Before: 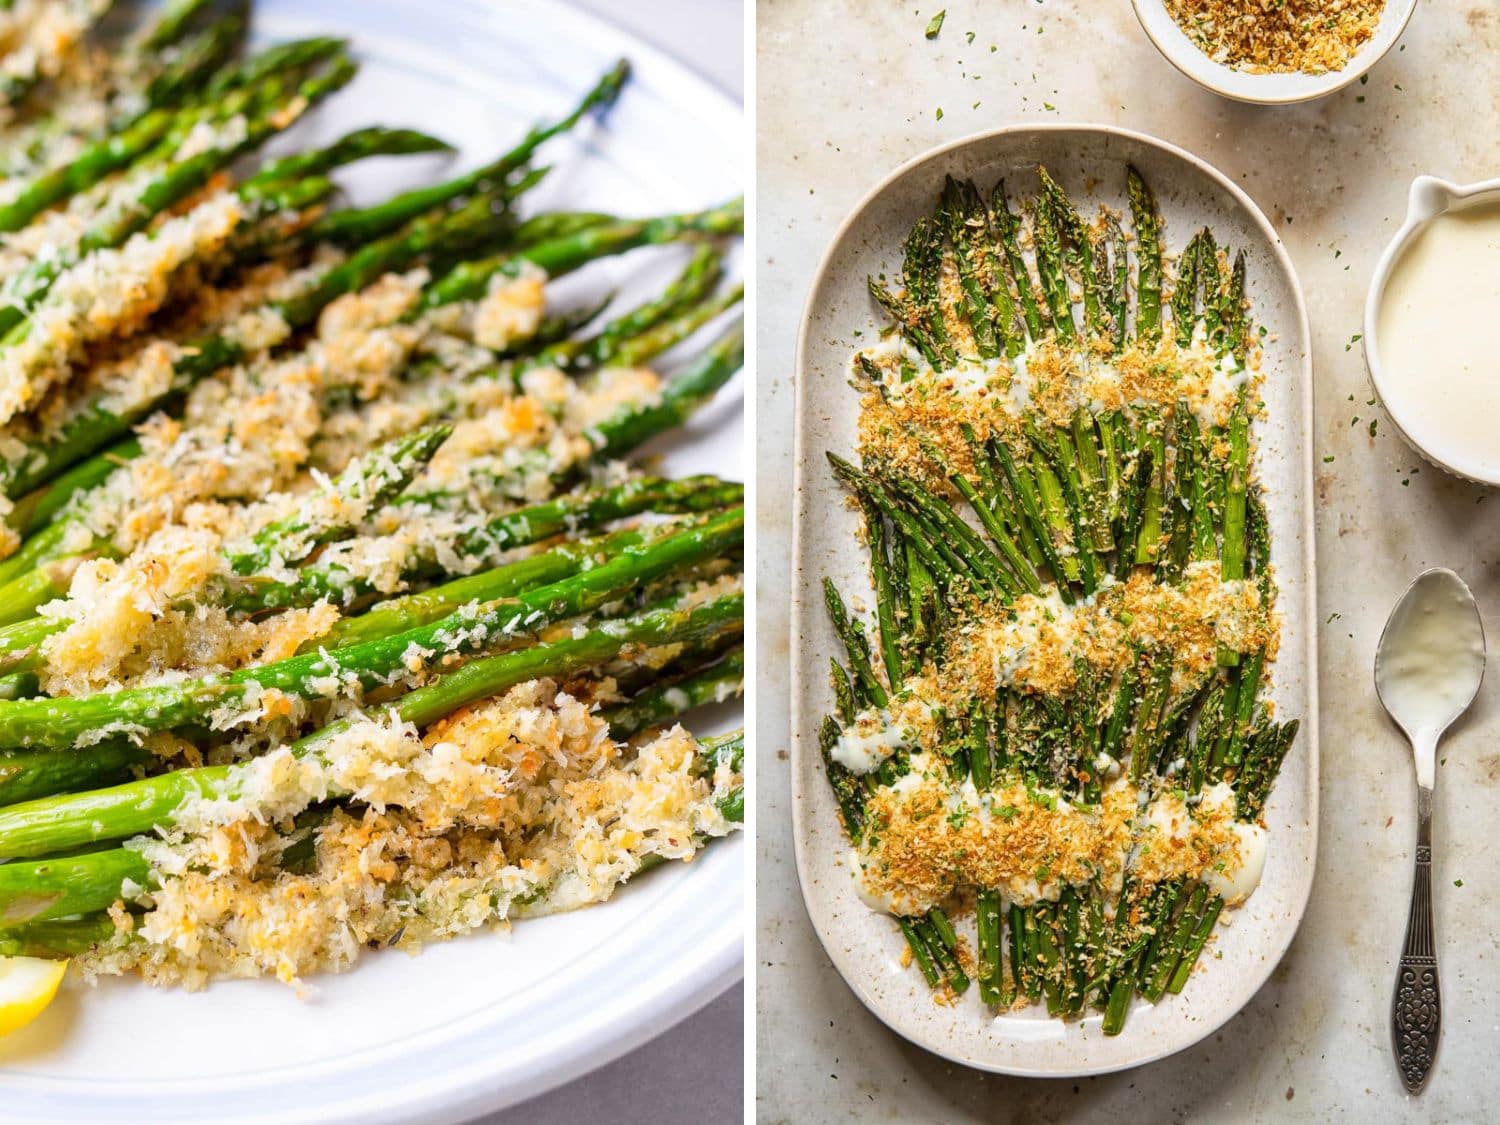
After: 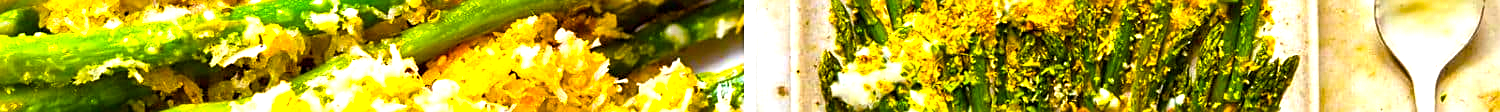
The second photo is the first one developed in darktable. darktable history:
contrast equalizer: y [[0.5, 0.5, 0.472, 0.5, 0.5, 0.5], [0.5 ×6], [0.5 ×6], [0 ×6], [0 ×6]]
sharpen: on, module defaults
color balance rgb: linear chroma grading › global chroma 42%, perceptual saturation grading › global saturation 42%, perceptual brilliance grading › global brilliance 25%, global vibrance 33%
crop and rotate: top 59.084%, bottom 30.916%
